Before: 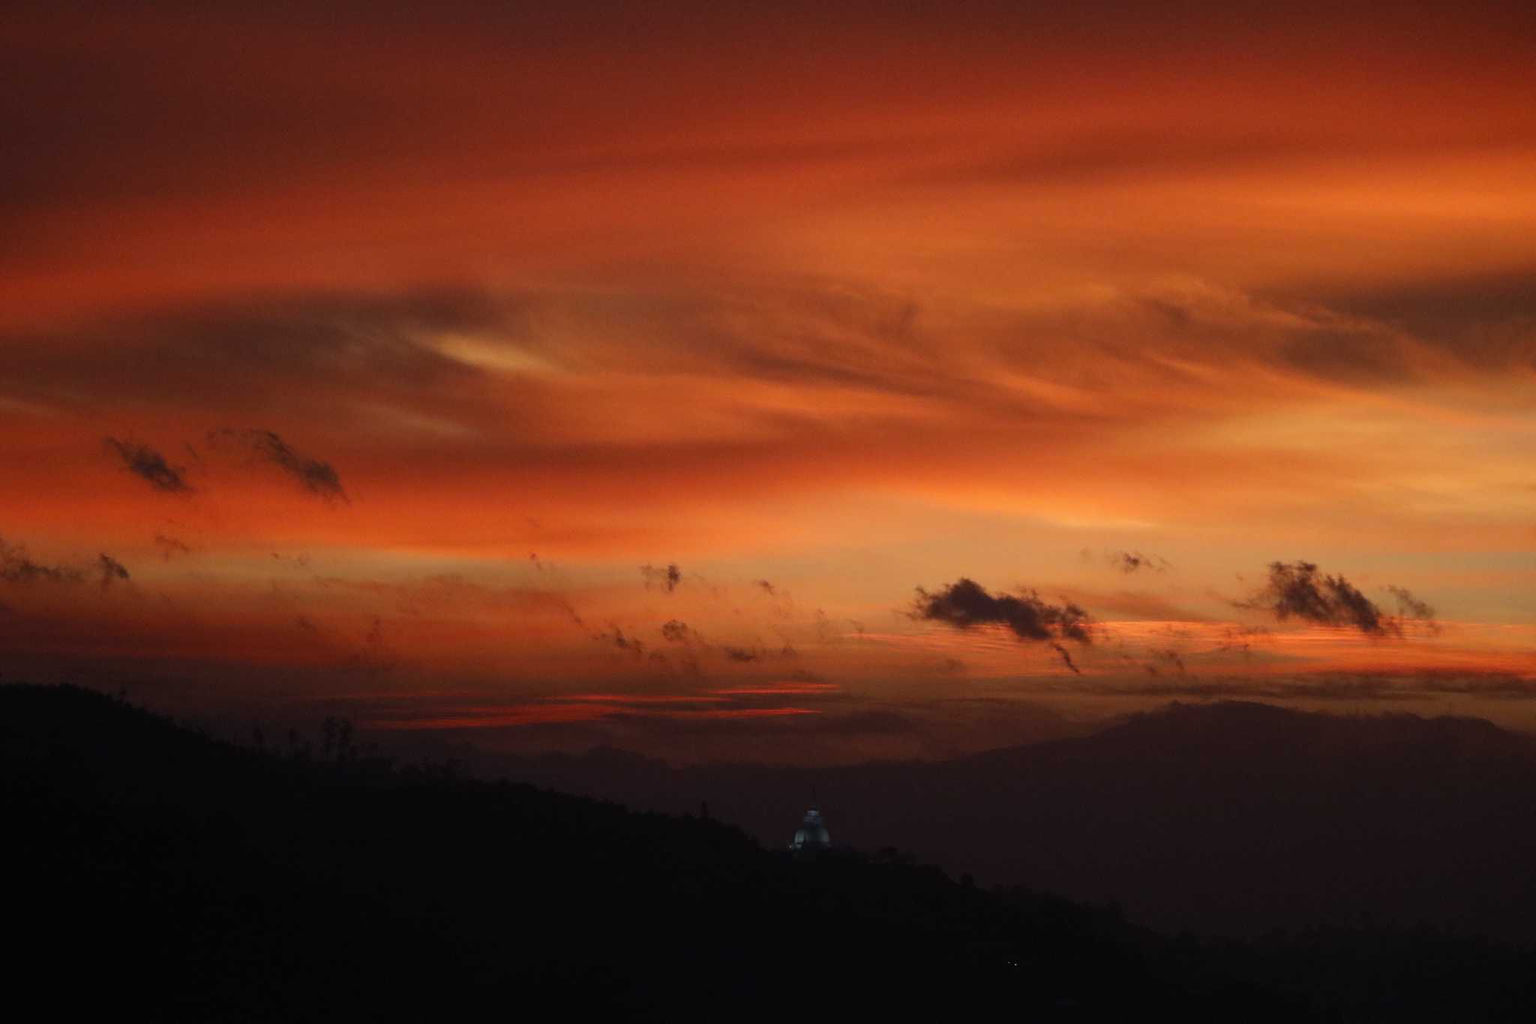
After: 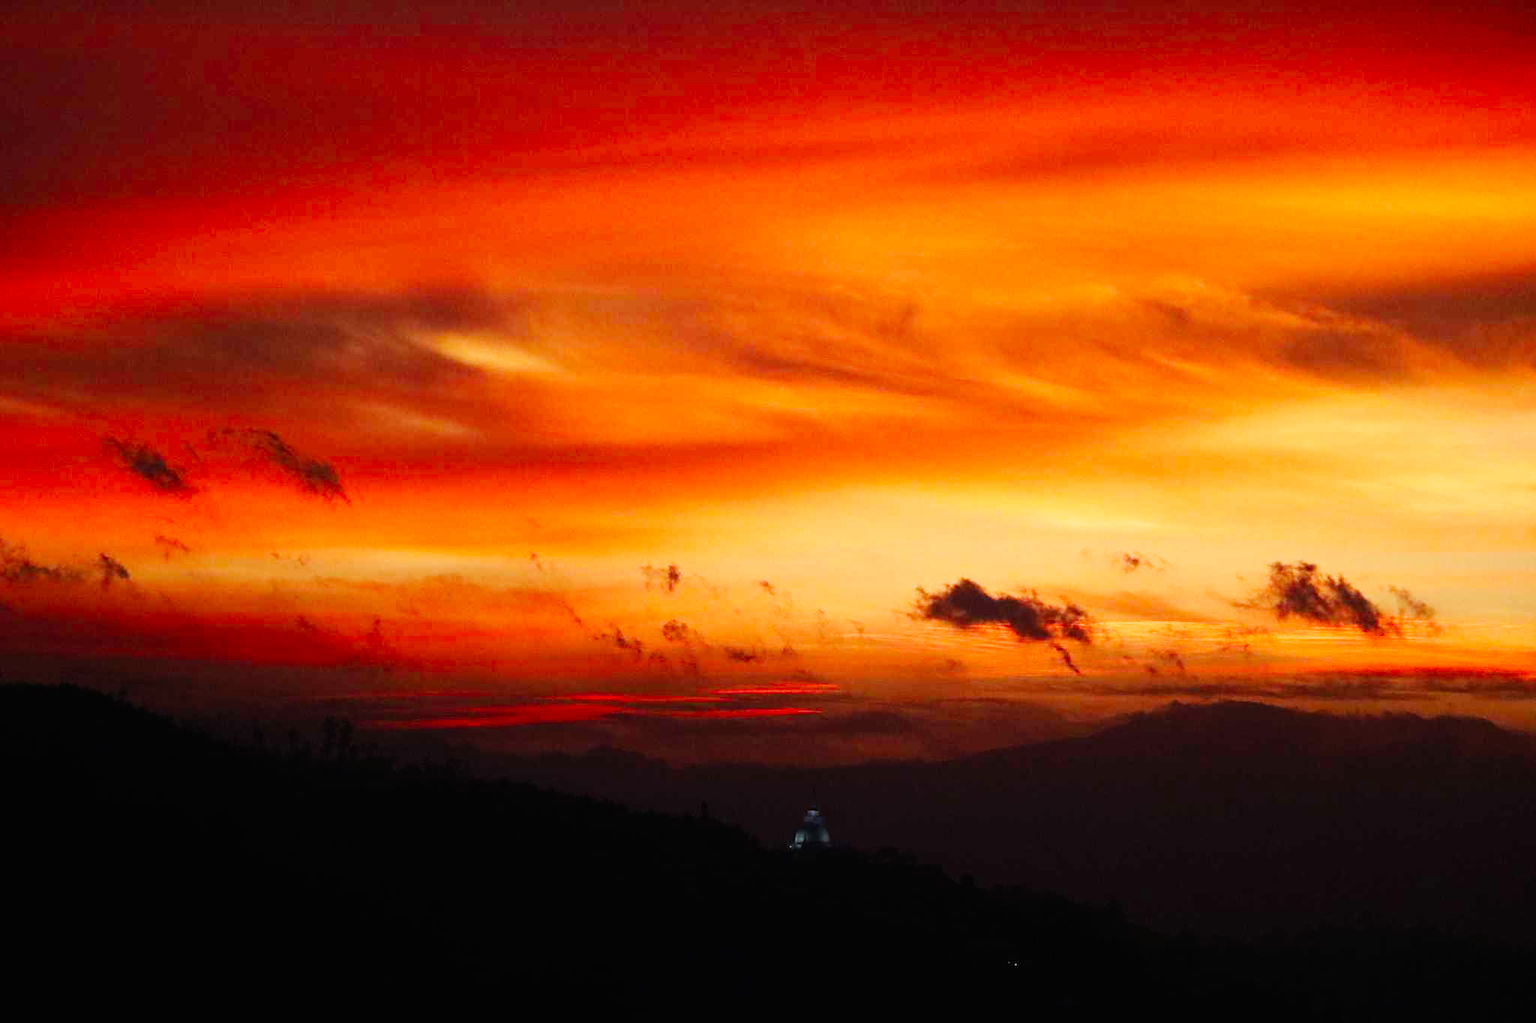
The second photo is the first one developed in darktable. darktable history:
color zones: curves: ch1 [(0, 0.523) (0.143, 0.545) (0.286, 0.52) (0.429, 0.506) (0.571, 0.503) (0.714, 0.503) (0.857, 0.508) (1, 0.523)]
base curve: curves: ch0 [(0, 0) (0, 0.001) (0.001, 0.001) (0.004, 0.002) (0.007, 0.004) (0.015, 0.013) (0.033, 0.045) (0.052, 0.096) (0.075, 0.17) (0.099, 0.241) (0.163, 0.42) (0.219, 0.55) (0.259, 0.616) (0.327, 0.722) (0.365, 0.765) (0.522, 0.873) (0.547, 0.881) (0.689, 0.919) (0.826, 0.952) (1, 1)], preserve colors none
